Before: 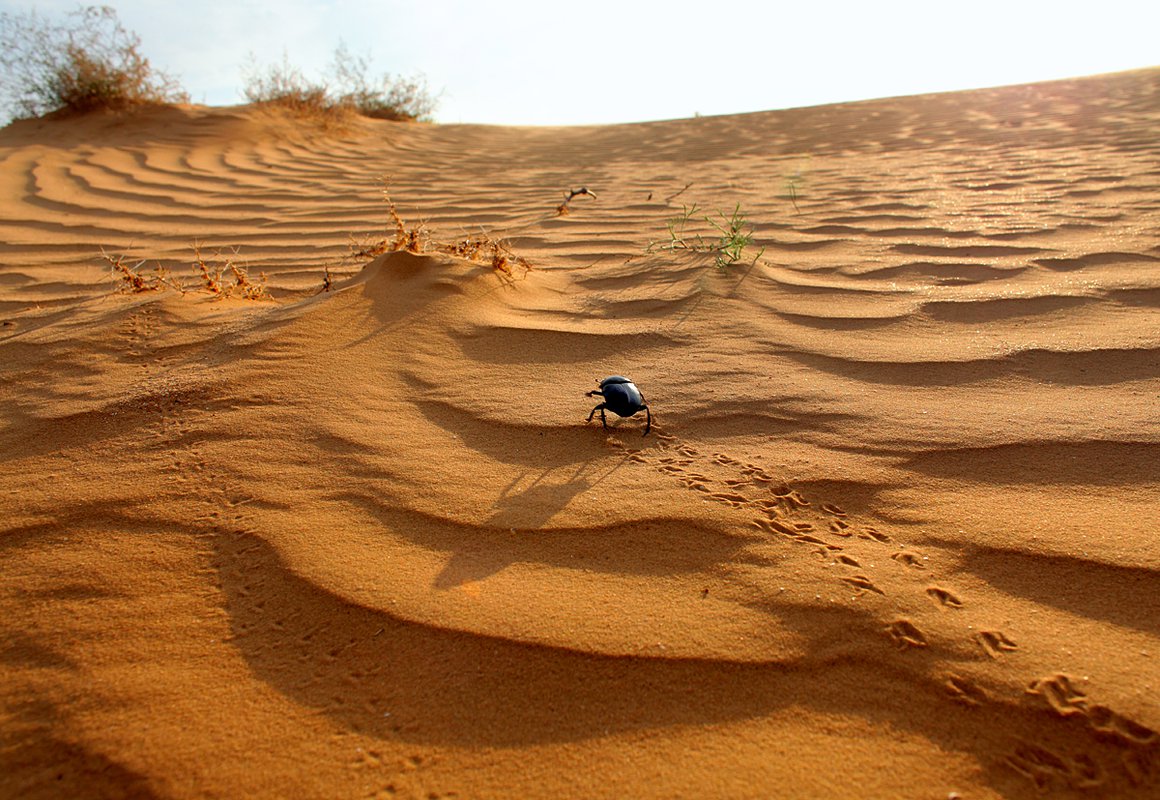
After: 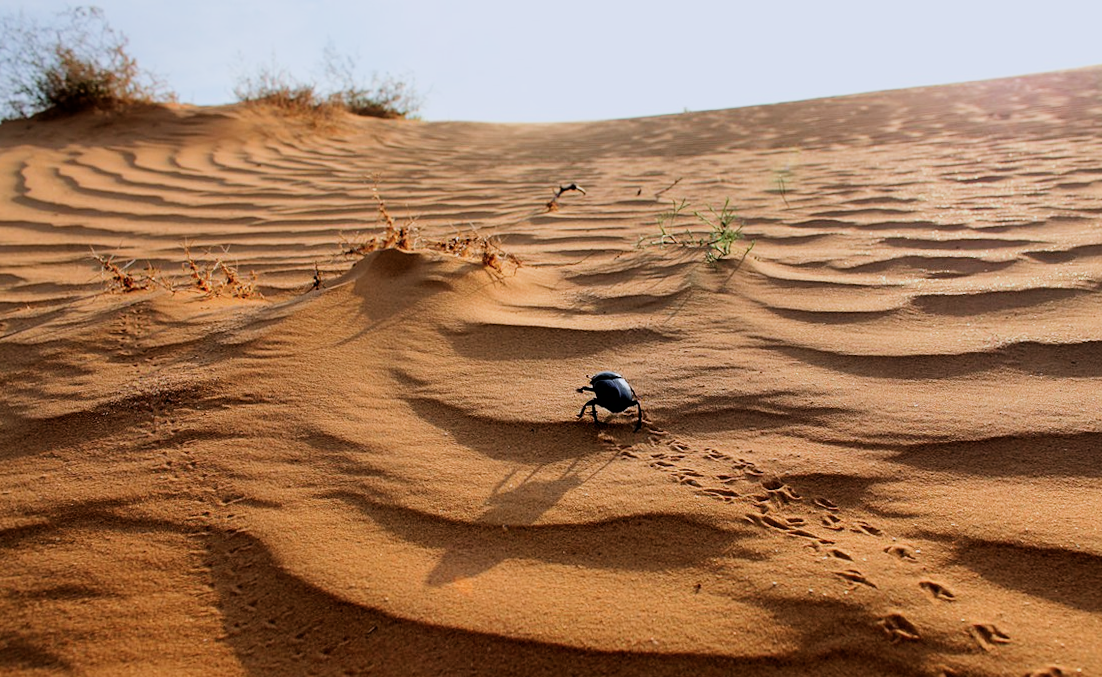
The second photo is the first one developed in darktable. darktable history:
crop and rotate: angle 0.468°, left 0.277%, right 3.536%, bottom 14.301%
filmic rgb: black relative exposure -5.01 EV, white relative exposure 4 EV, hardness 2.88, contrast 1.301, highlights saturation mix -31.1%, iterations of high-quality reconstruction 10
color calibration: illuminant as shot in camera, x 0.37, y 0.382, temperature 4320.68 K
